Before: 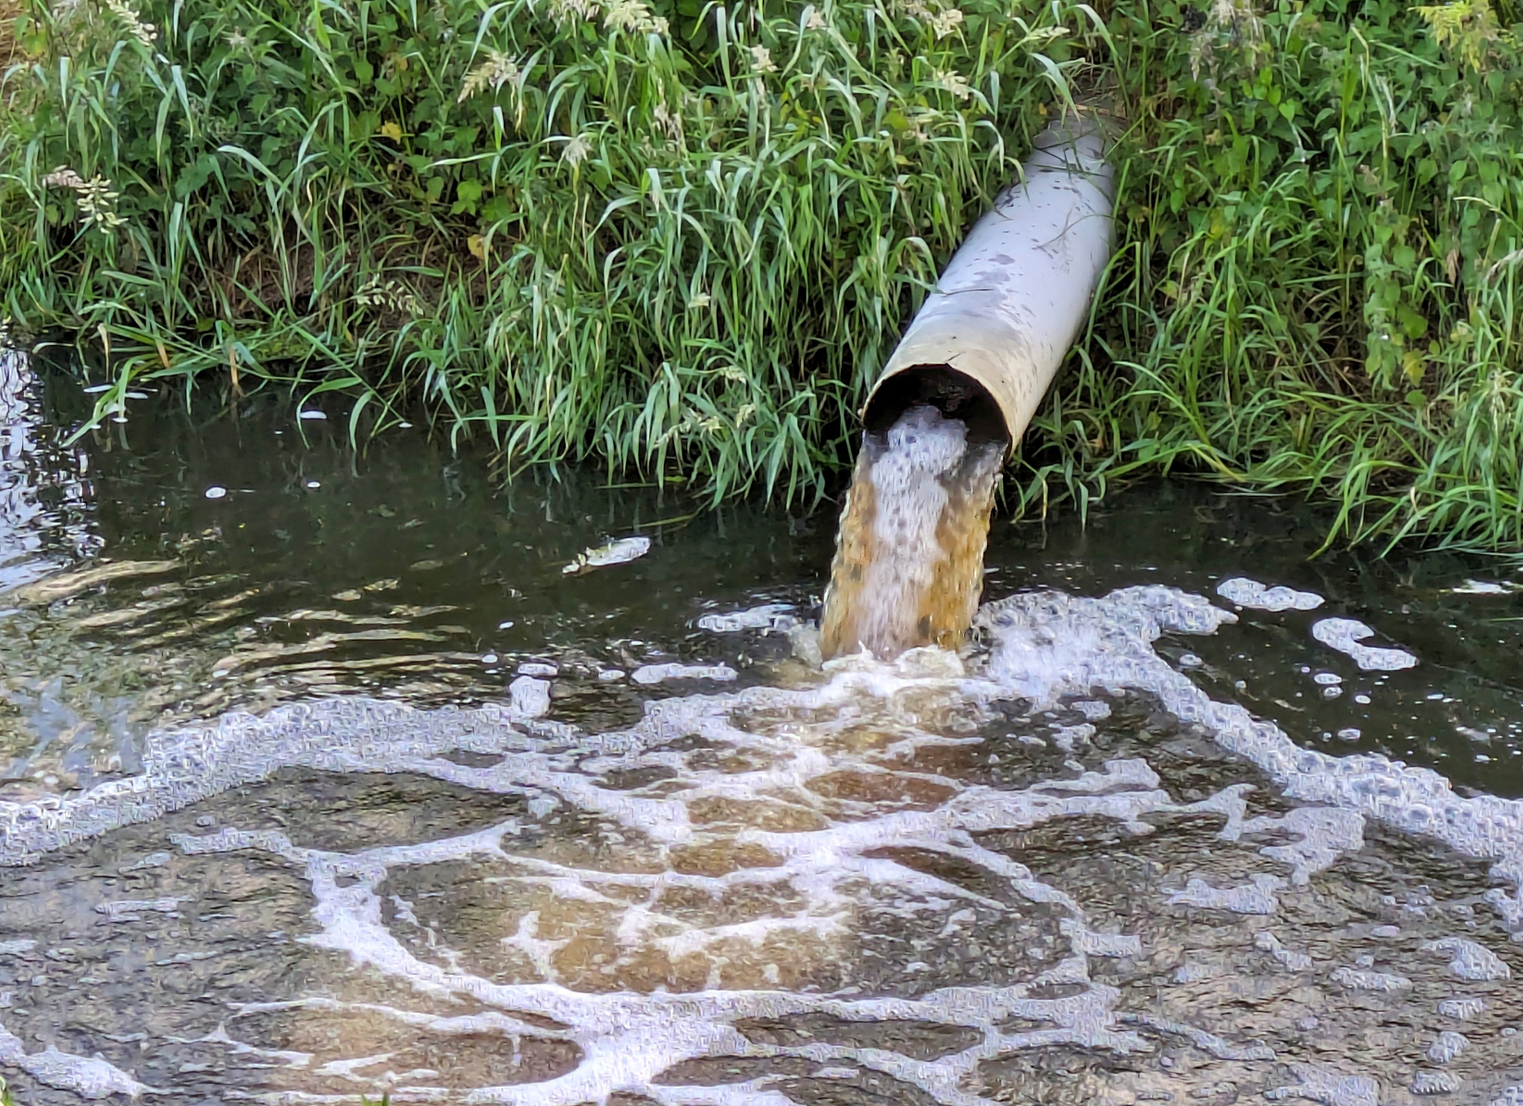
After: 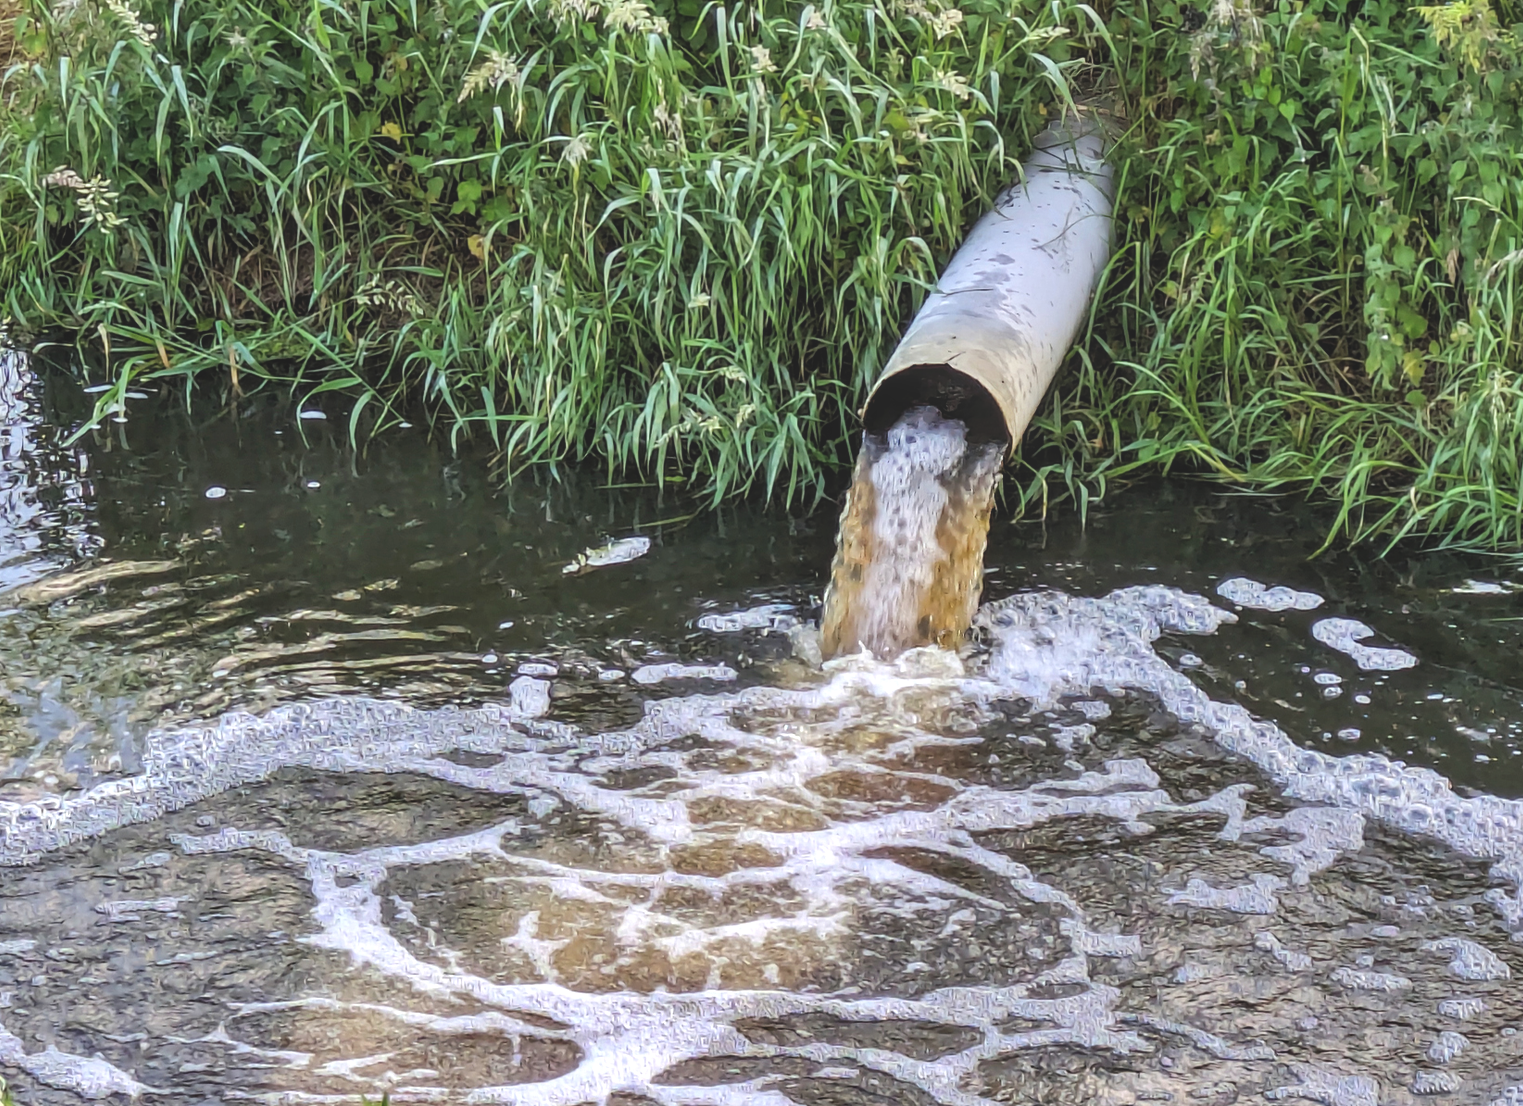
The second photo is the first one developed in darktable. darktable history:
local contrast: detail 130%
exposure: black level correction -0.023, exposure -0.039 EV, compensate highlight preservation false
